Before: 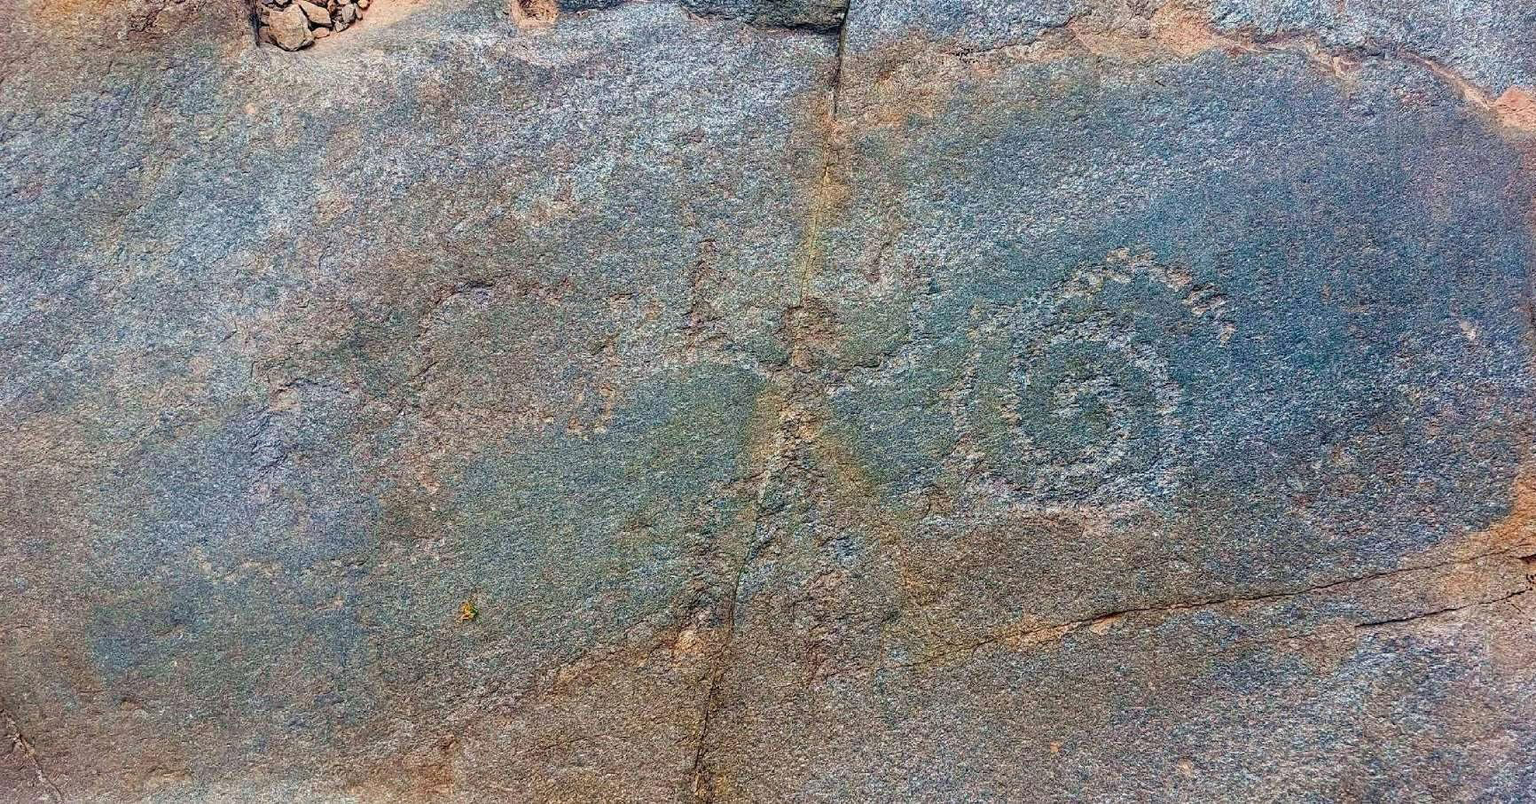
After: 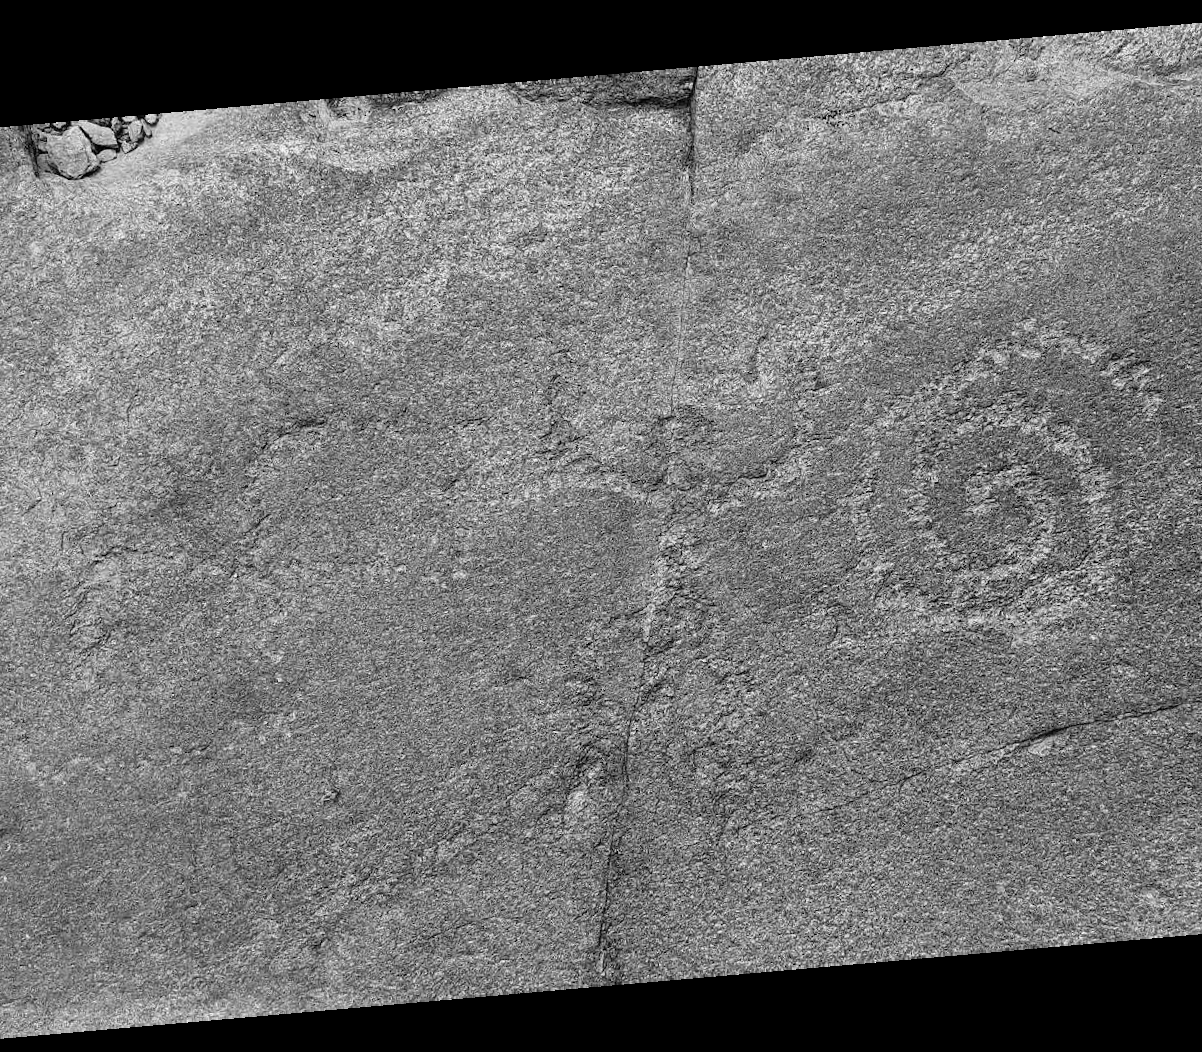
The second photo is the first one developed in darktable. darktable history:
crop and rotate: left 14.292%, right 19.041%
rotate and perspective: rotation -4.98°, automatic cropping off
monochrome: on, module defaults
